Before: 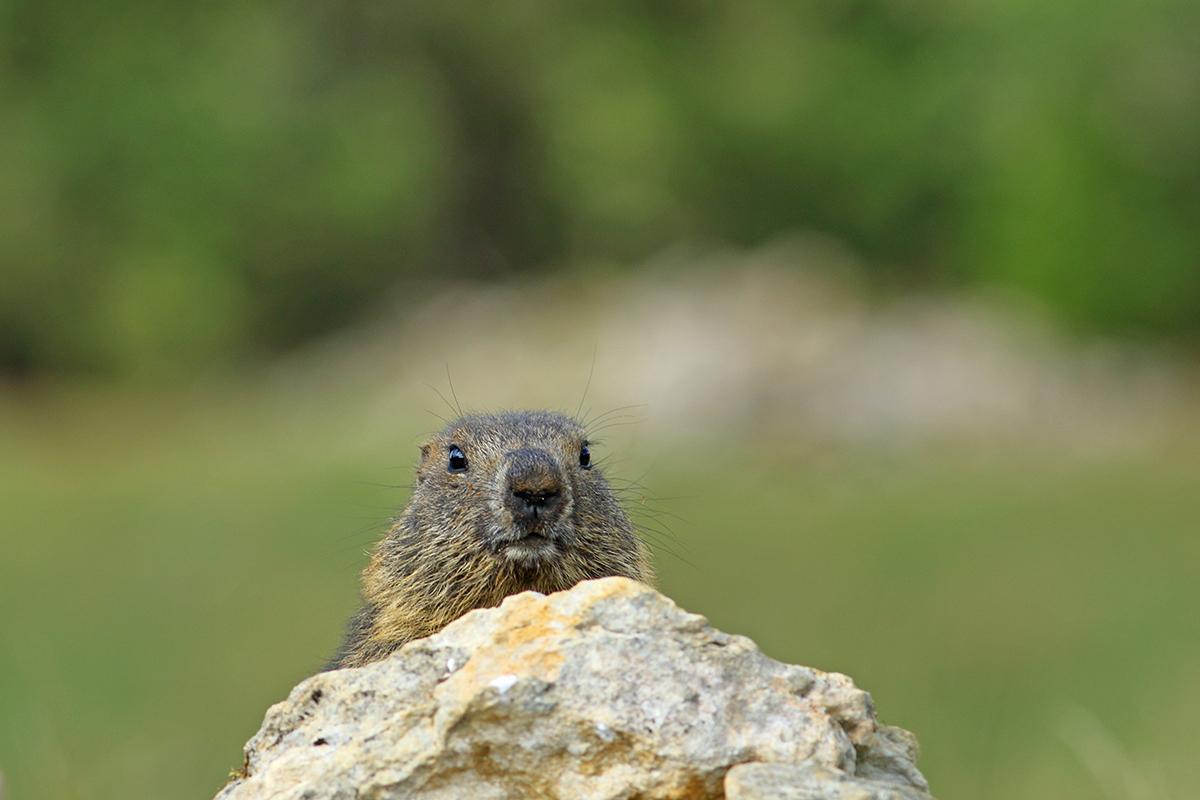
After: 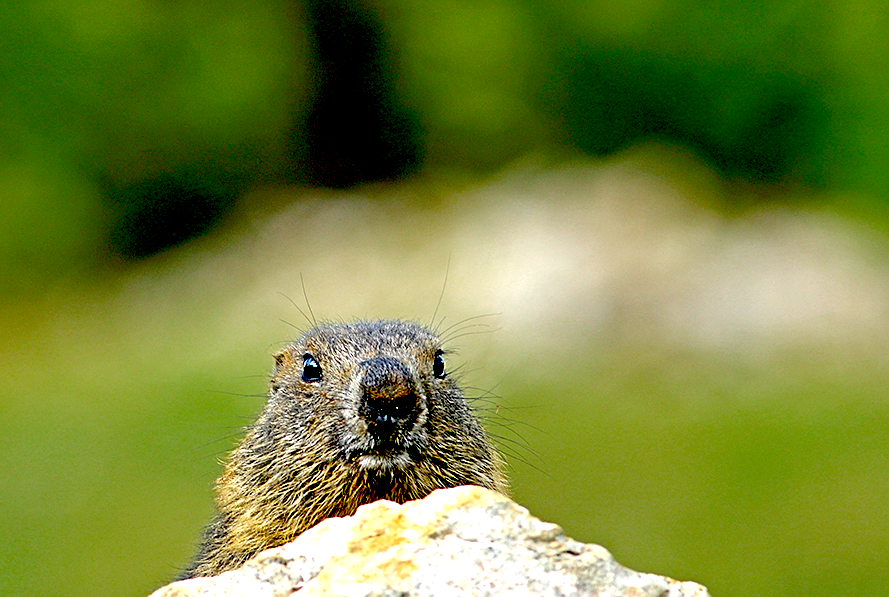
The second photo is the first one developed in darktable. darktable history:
crop and rotate: left 12.18%, top 11.476%, right 13.719%, bottom 13.837%
color zones: curves: ch0 [(0, 0.425) (0.143, 0.422) (0.286, 0.42) (0.429, 0.419) (0.571, 0.419) (0.714, 0.42) (0.857, 0.422) (1, 0.425)]
sharpen: on, module defaults
exposure: black level correction 0.054, exposure -0.035 EV, compensate exposure bias true, compensate highlight preservation false
tone equalizer: edges refinement/feathering 500, mask exposure compensation -1.57 EV, preserve details no
